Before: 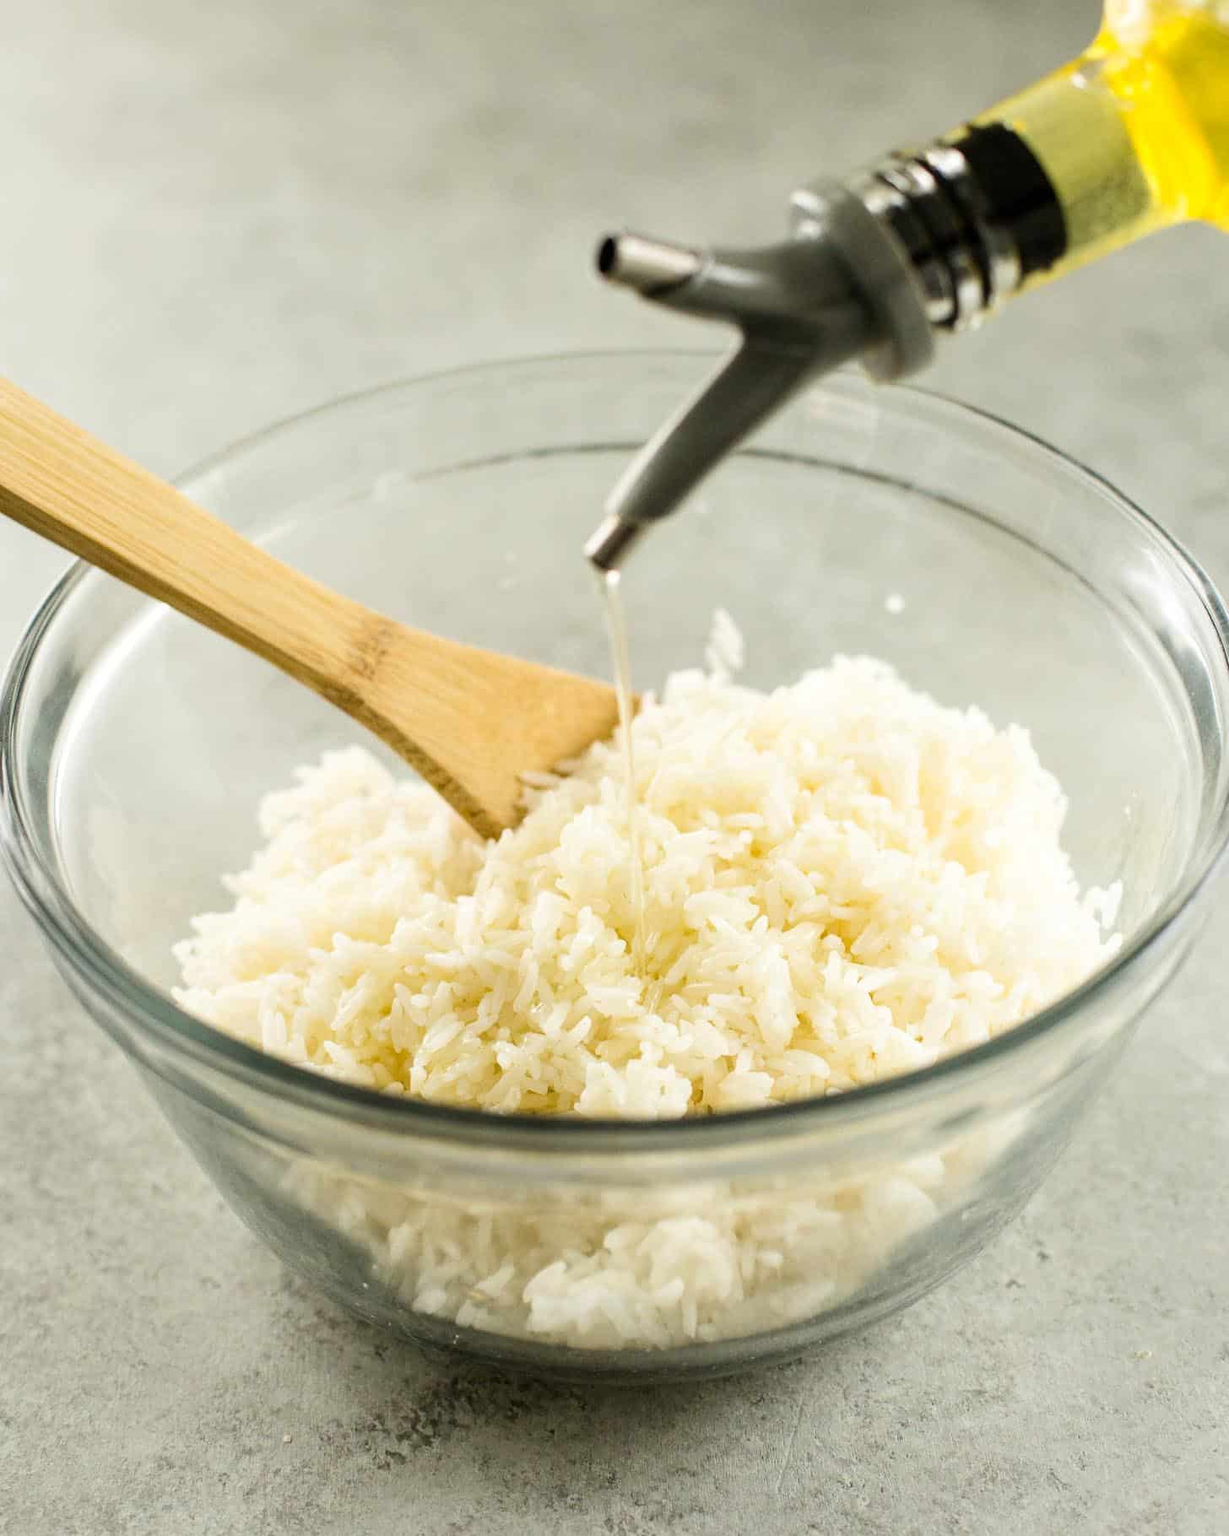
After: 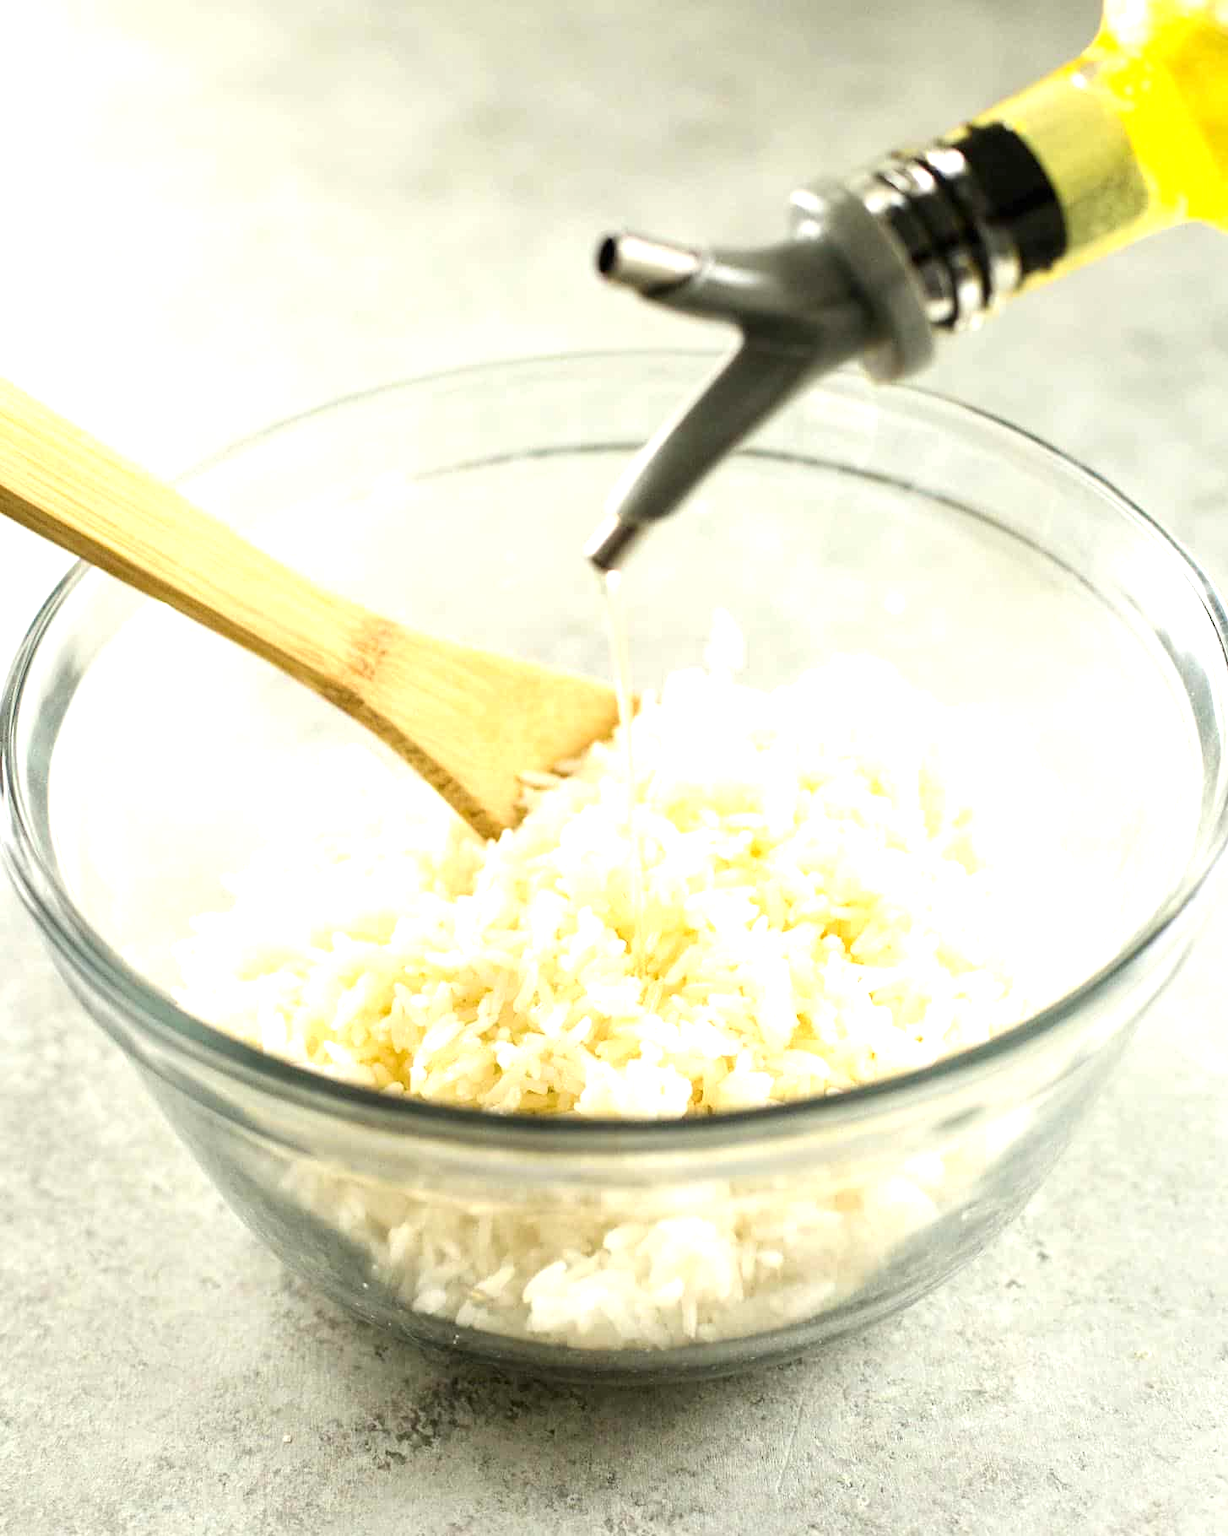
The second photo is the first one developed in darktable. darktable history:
exposure: exposure 0.734 EV, compensate exposure bias true, compensate highlight preservation false
